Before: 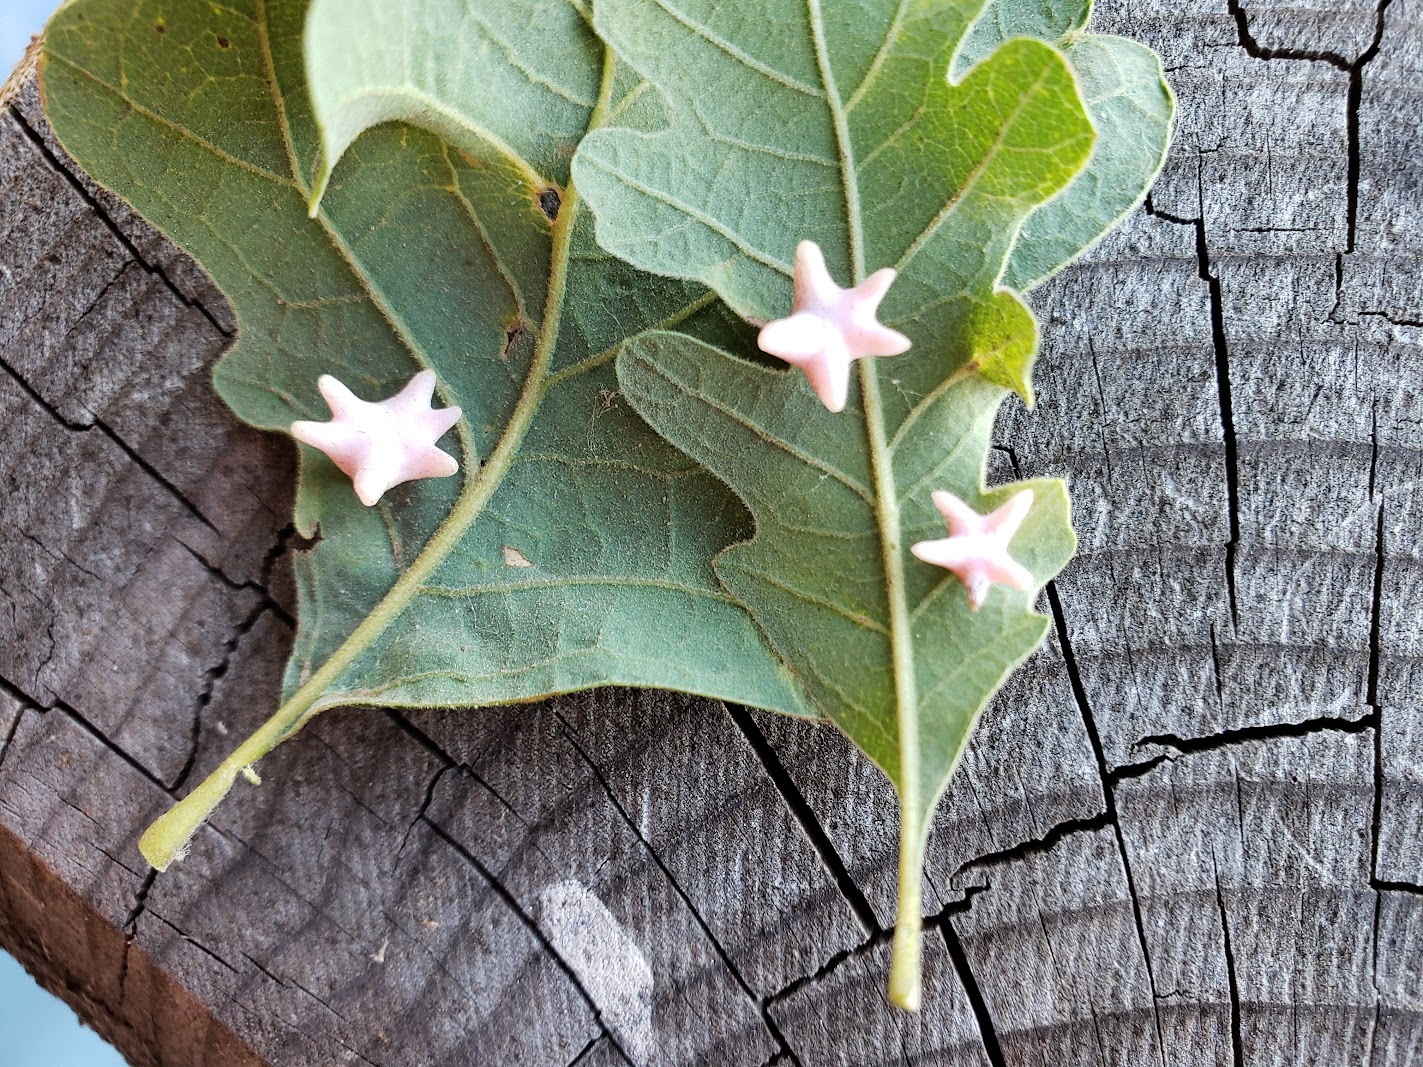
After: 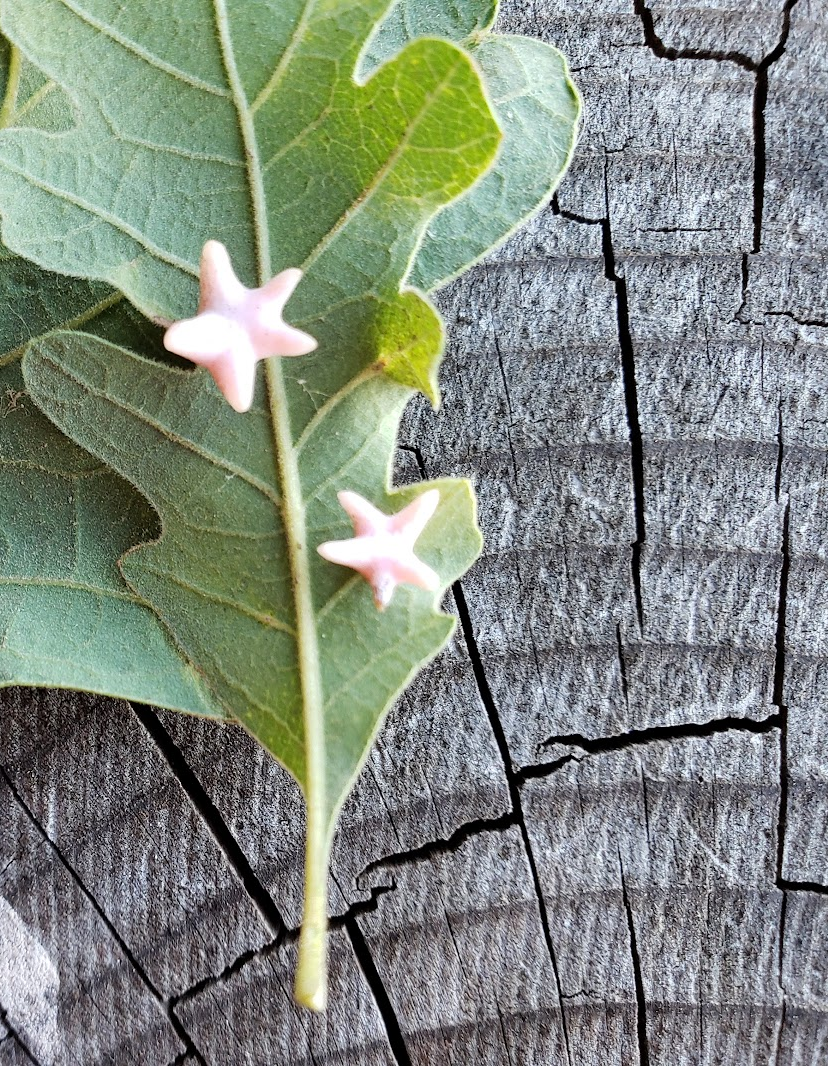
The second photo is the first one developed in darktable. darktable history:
crop: left 41.802%
